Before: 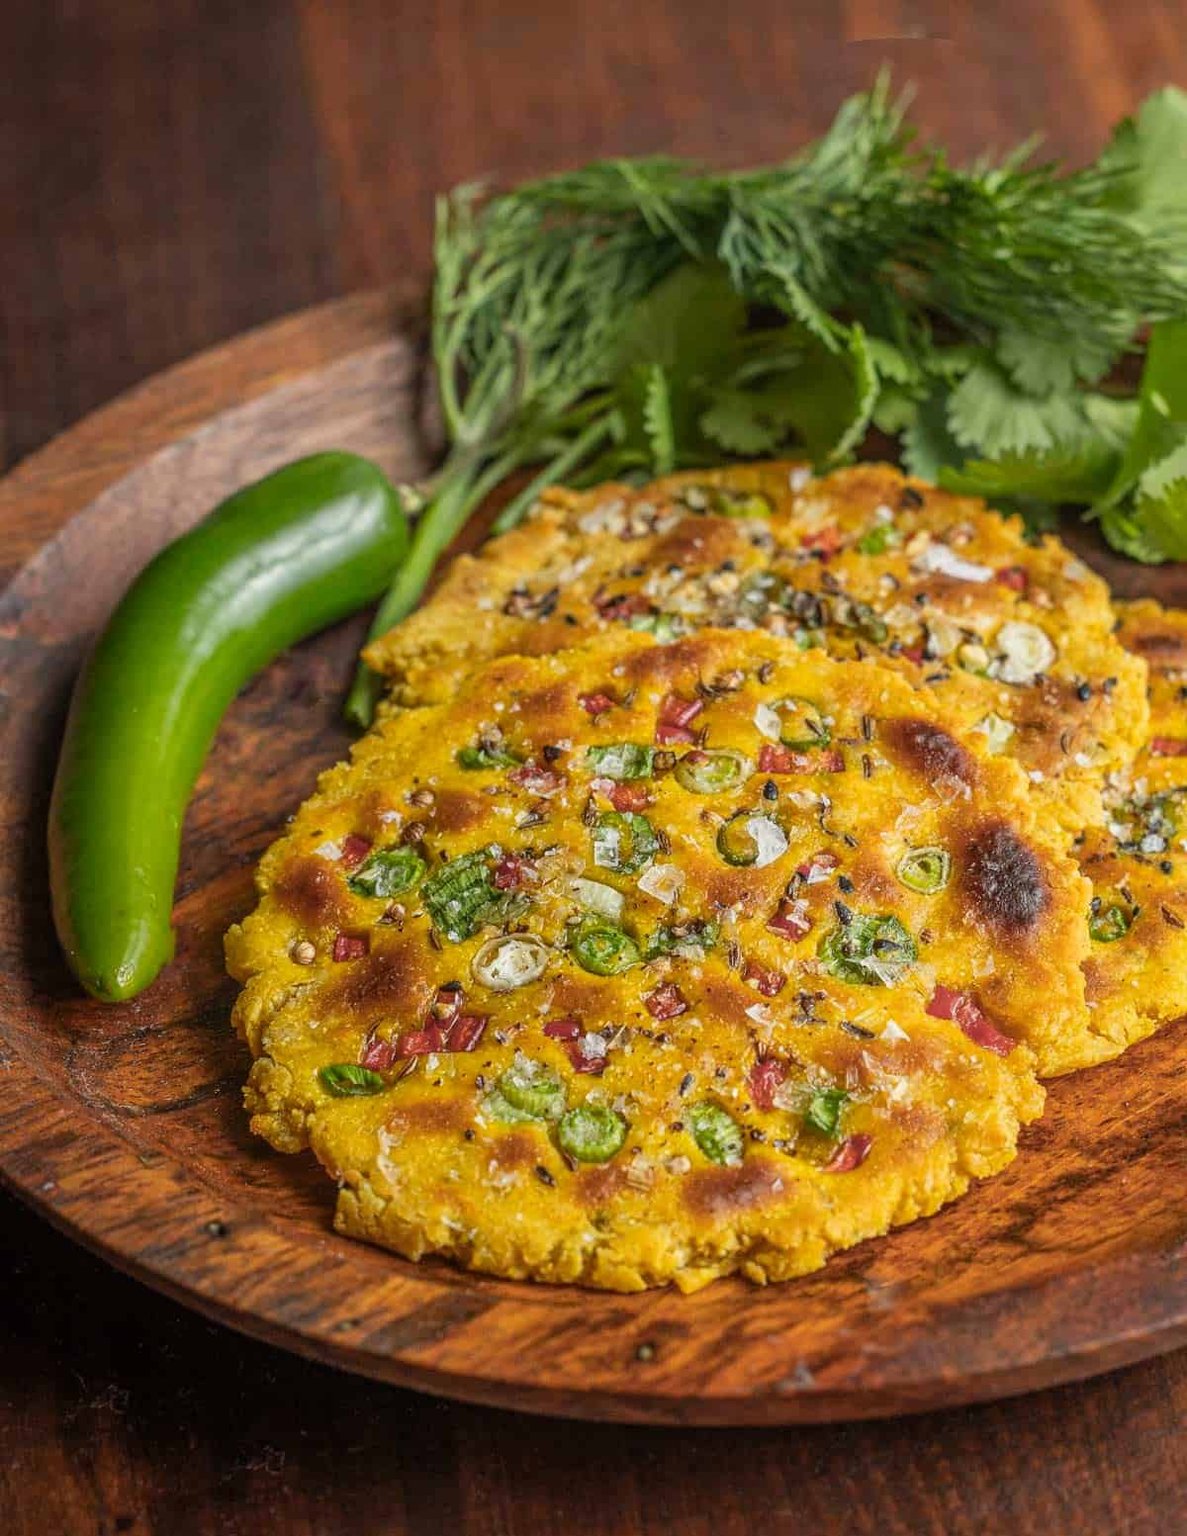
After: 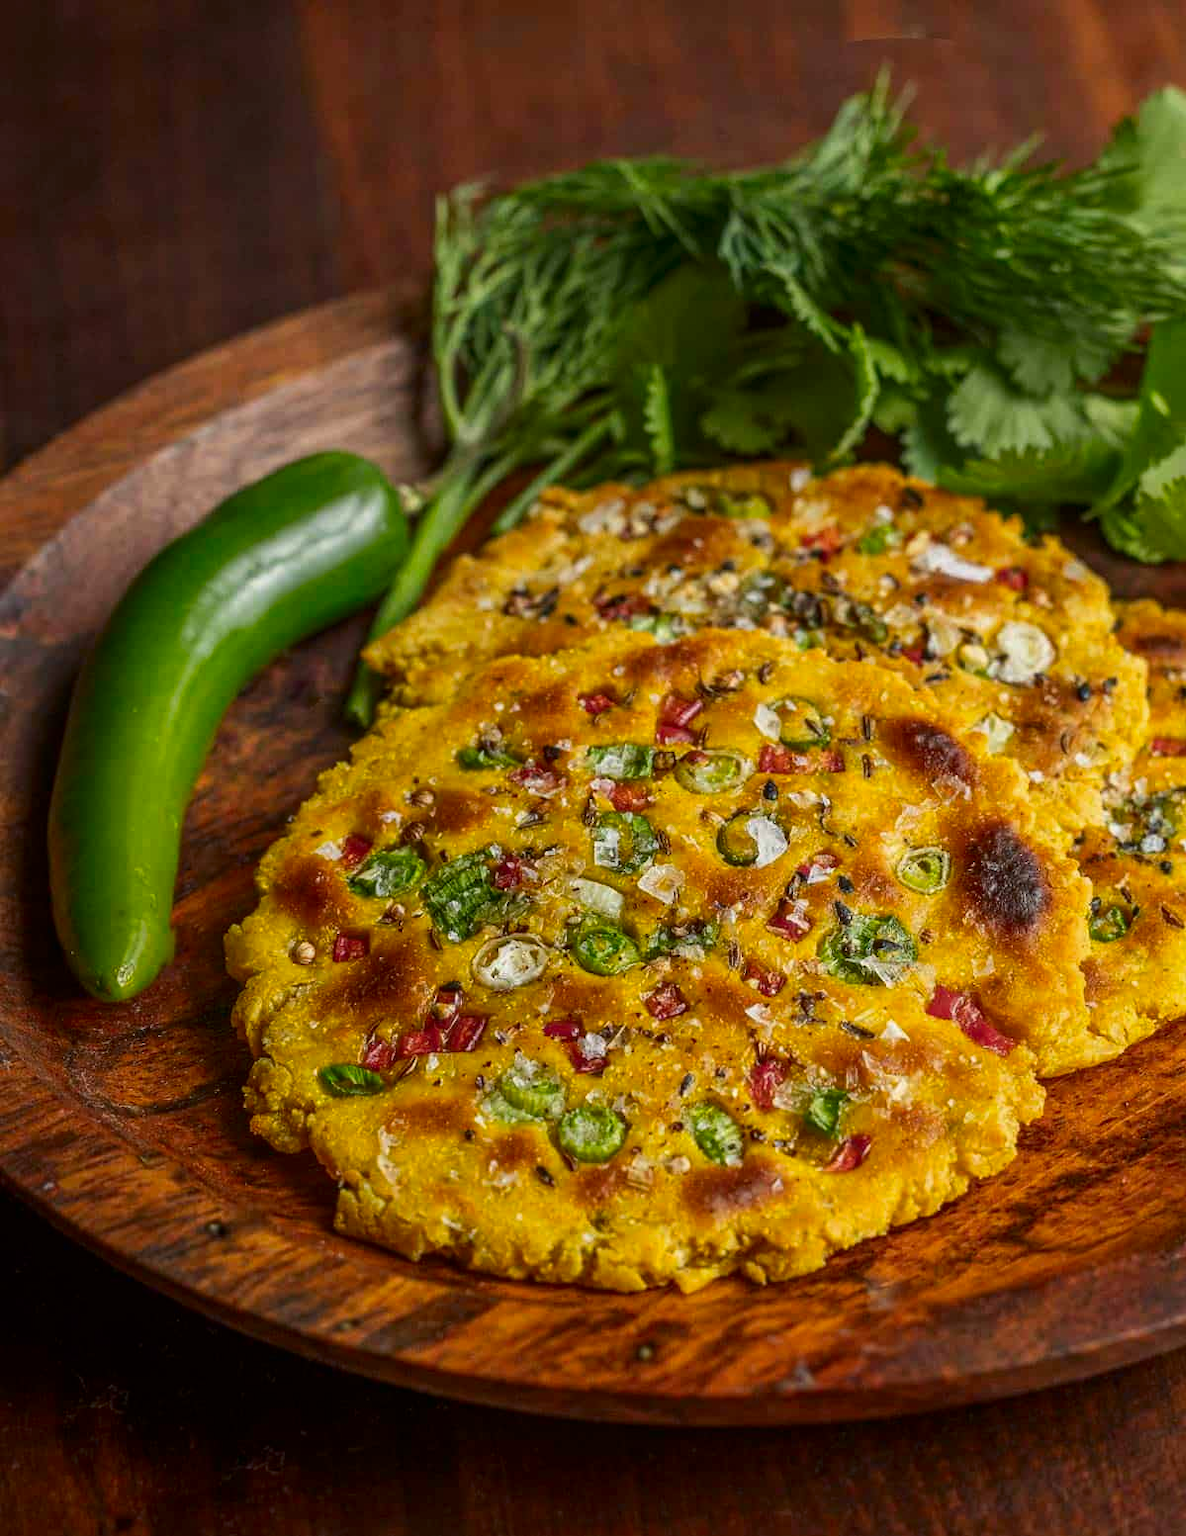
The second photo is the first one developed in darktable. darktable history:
contrast brightness saturation: contrast 0.069, brightness -0.148, saturation 0.113
